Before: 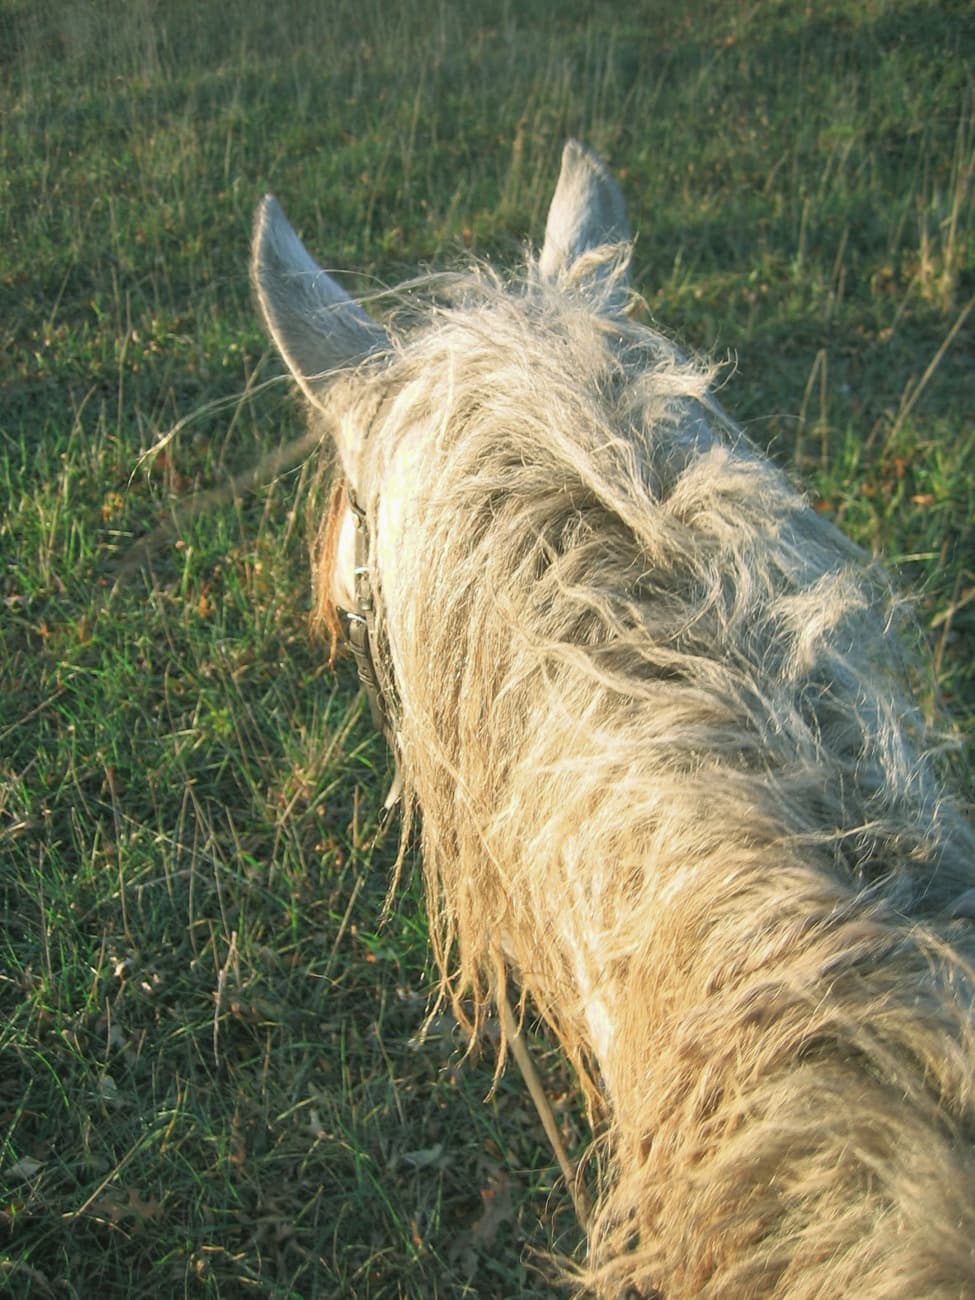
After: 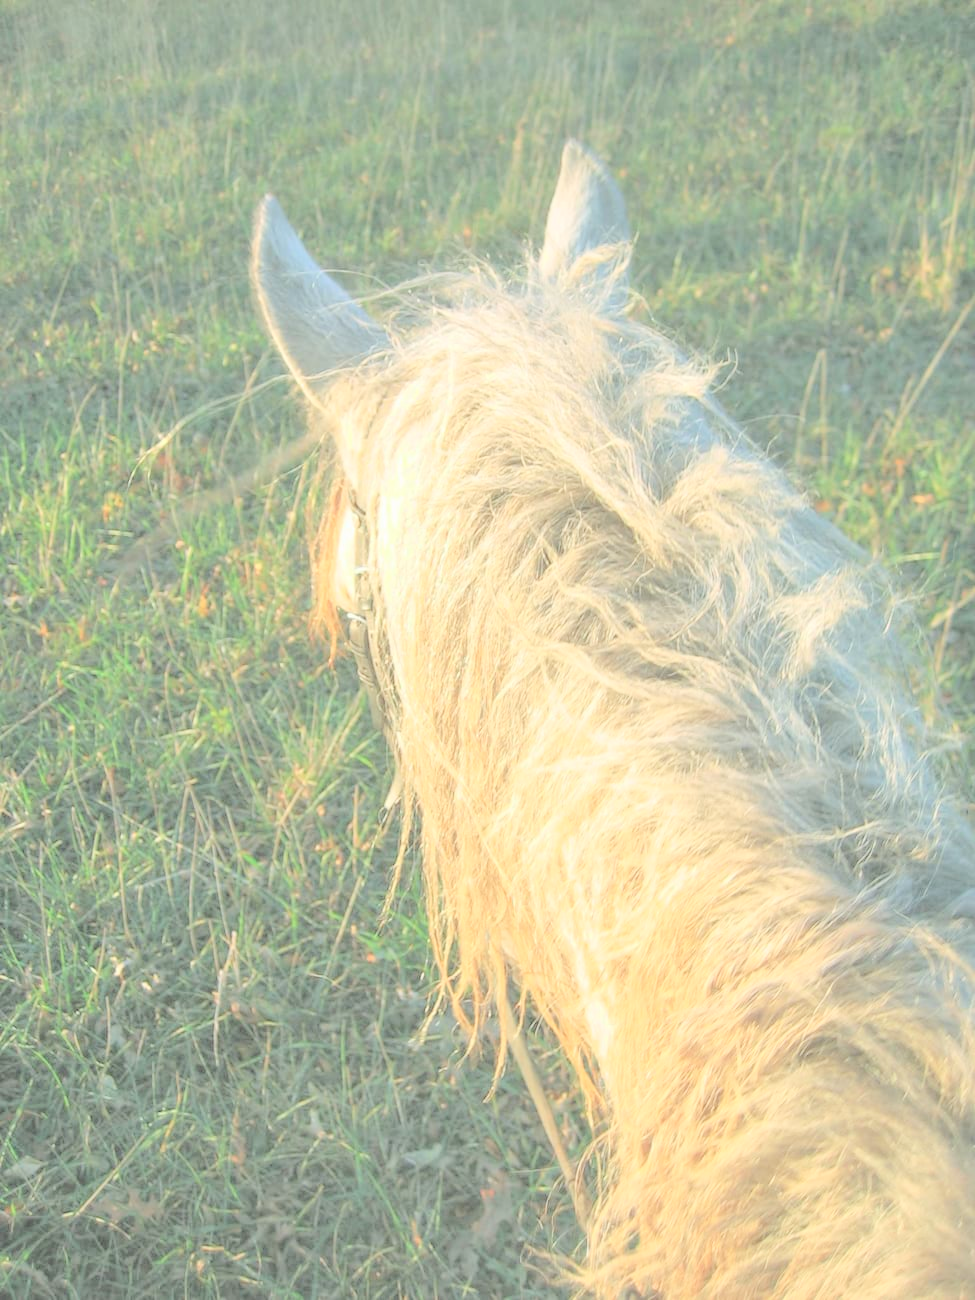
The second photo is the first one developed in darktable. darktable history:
contrast brightness saturation: brightness 0.999
